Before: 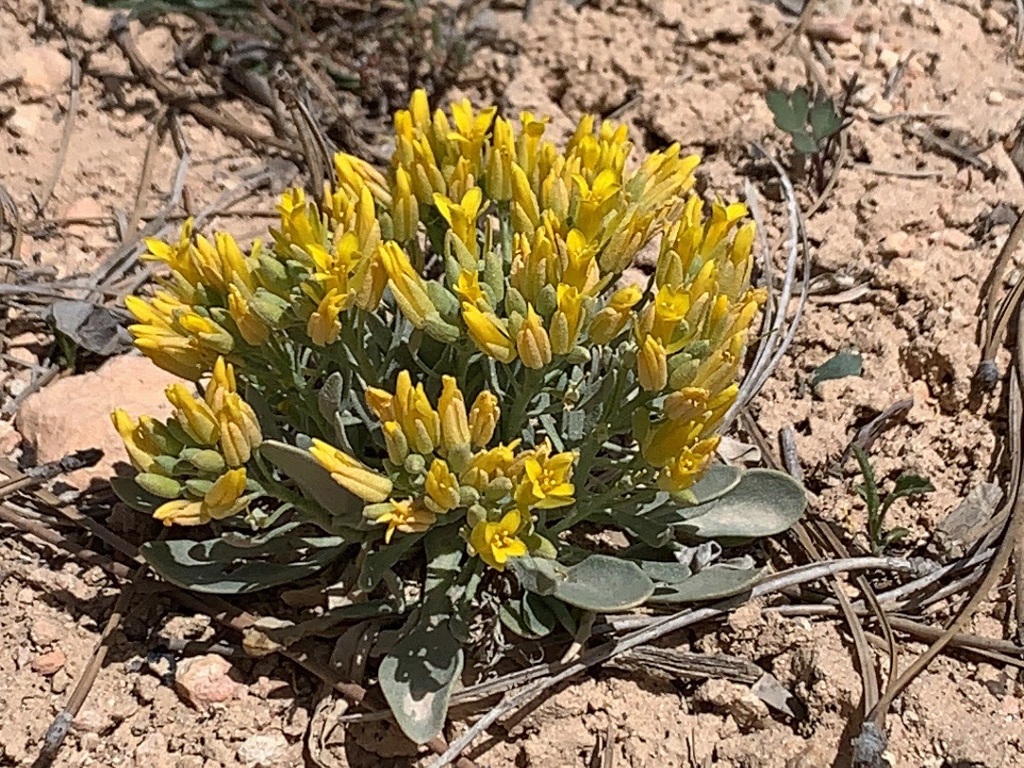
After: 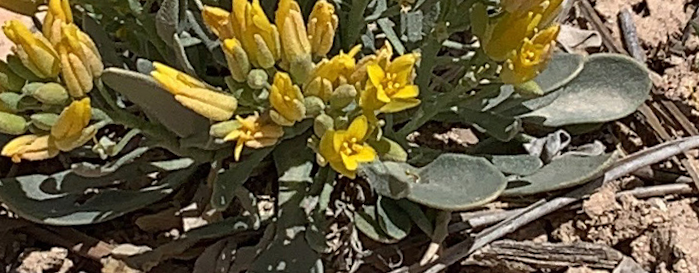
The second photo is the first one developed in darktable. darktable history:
rotate and perspective: rotation -4.98°, automatic cropping off
crop: left 18.091%, top 51.13%, right 17.525%, bottom 16.85%
